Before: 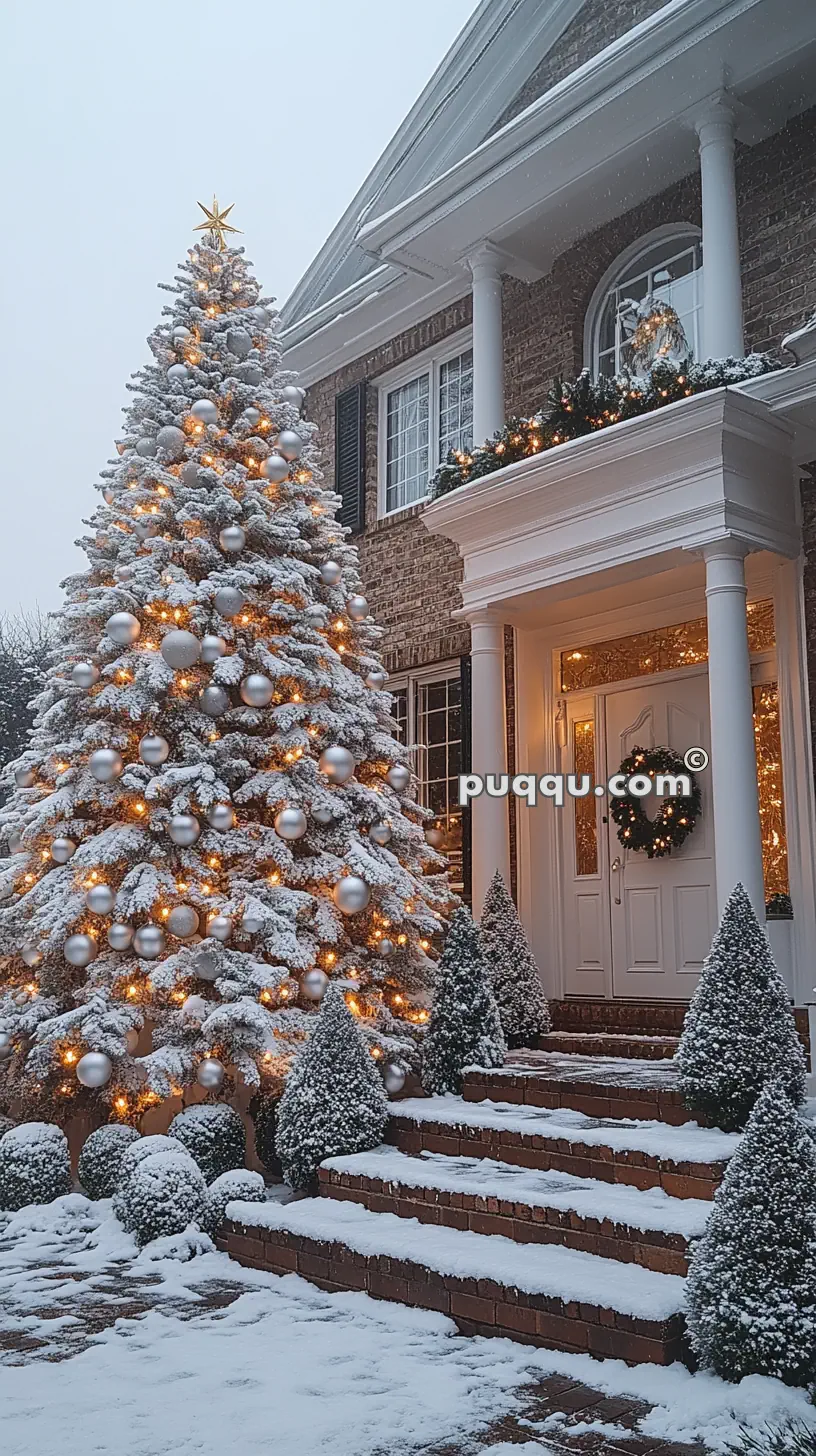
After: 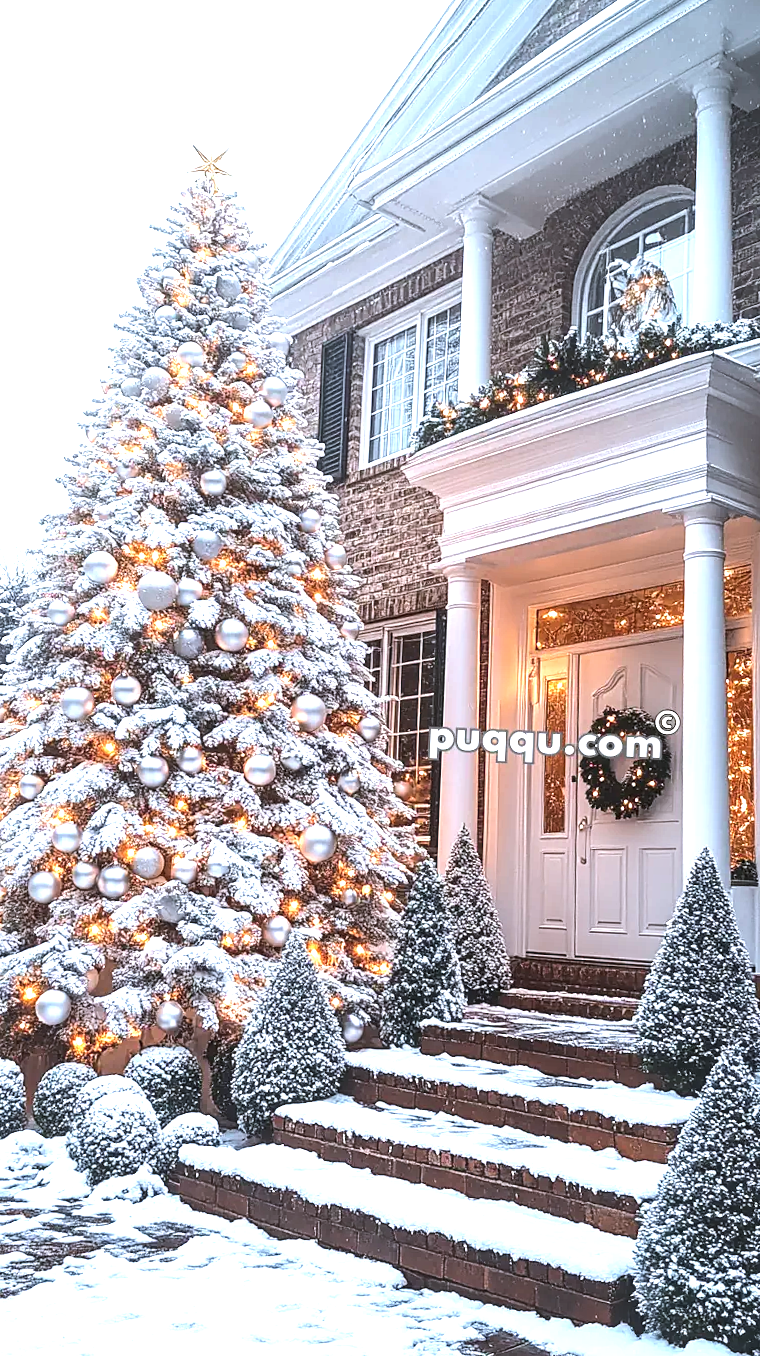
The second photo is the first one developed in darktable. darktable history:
local contrast: on, module defaults
exposure: exposure 0.935 EV, compensate highlight preservation false
crop and rotate: angle -2.38°
color correction: highlights a* -0.772, highlights b* -8.92
tone equalizer: -8 EV -0.75 EV, -7 EV -0.7 EV, -6 EV -0.6 EV, -5 EV -0.4 EV, -3 EV 0.4 EV, -2 EV 0.6 EV, -1 EV 0.7 EV, +0 EV 0.75 EV, edges refinement/feathering 500, mask exposure compensation -1.57 EV, preserve details no
